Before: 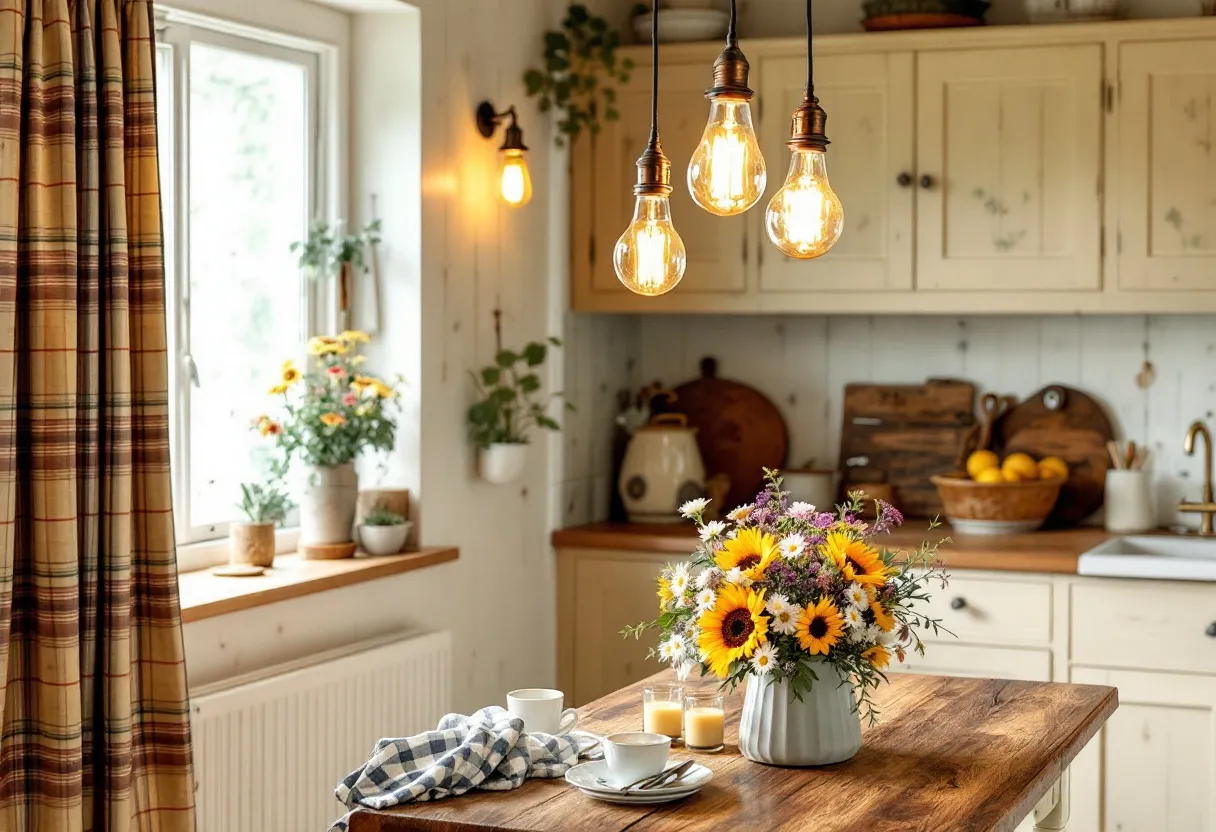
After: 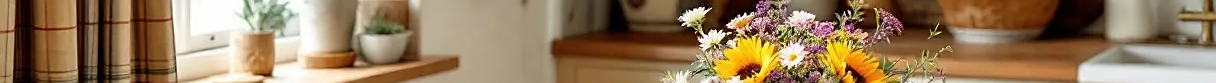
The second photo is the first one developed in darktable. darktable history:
sharpen: radius 1.864, amount 0.398, threshold 1.271
crop and rotate: top 59.084%, bottom 30.916%
